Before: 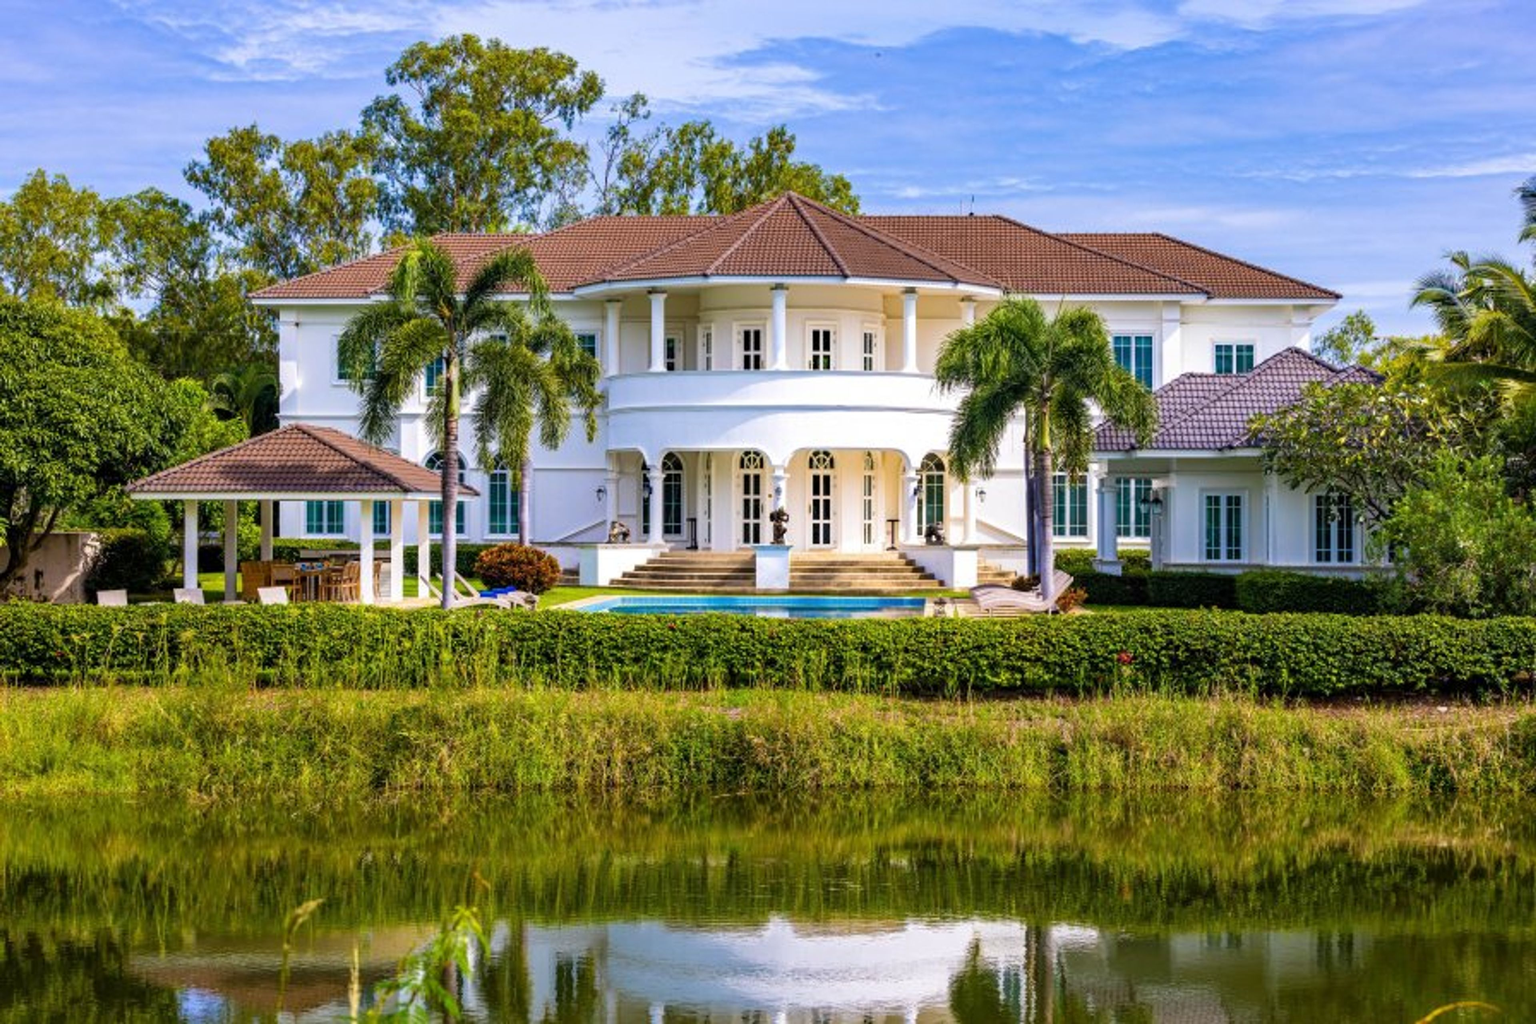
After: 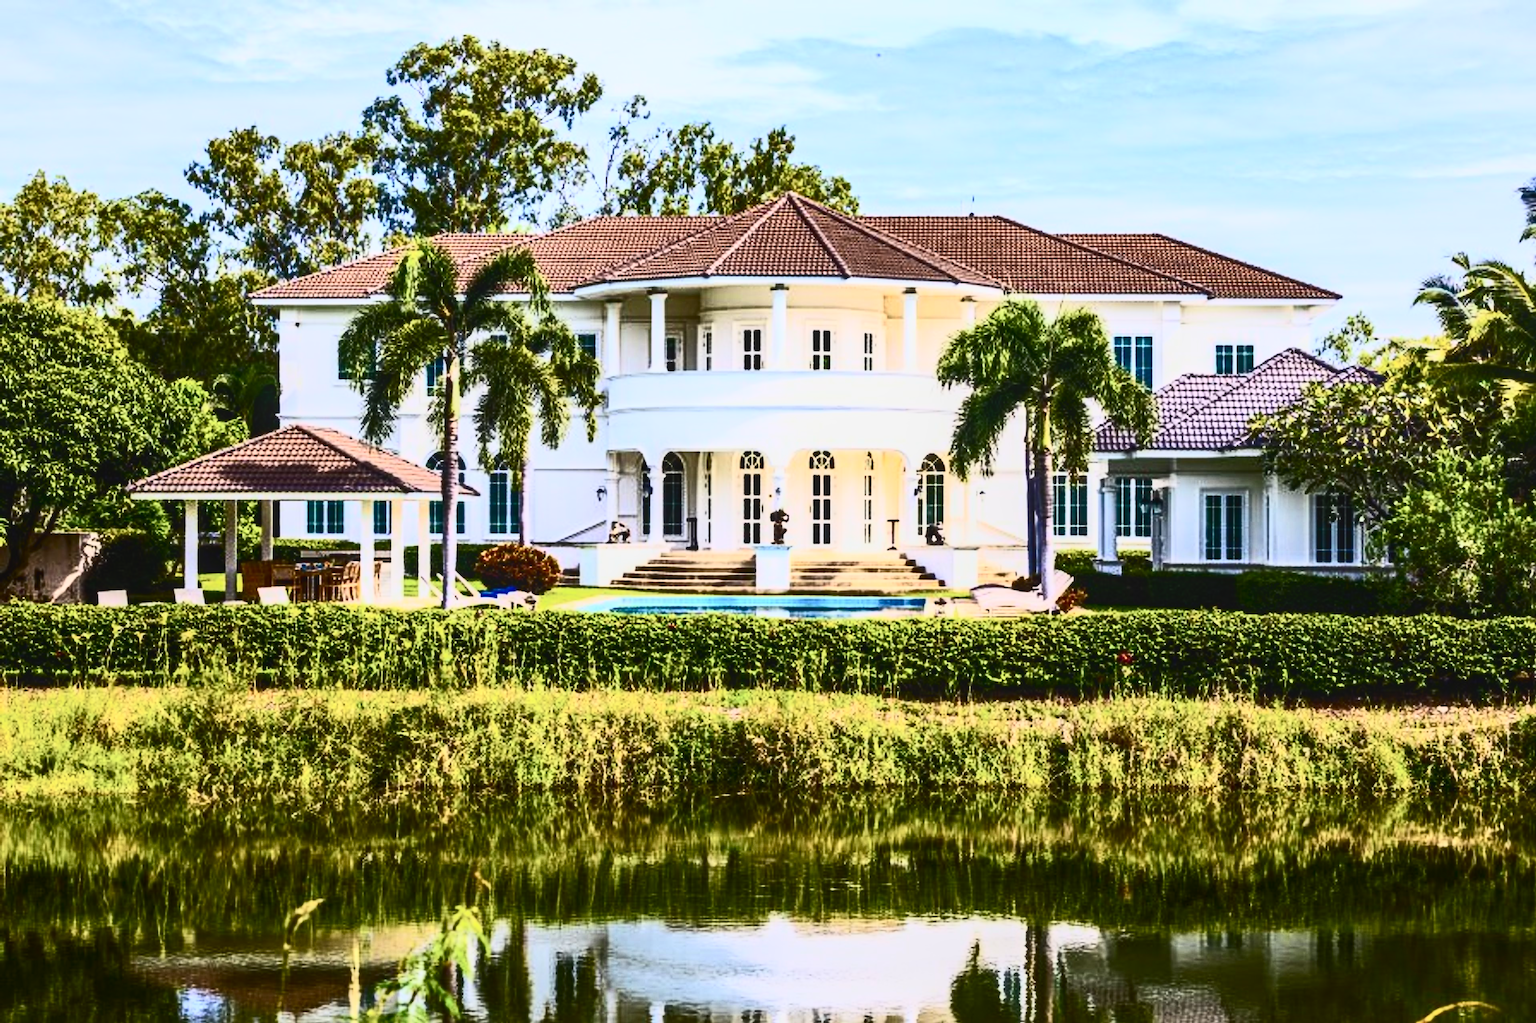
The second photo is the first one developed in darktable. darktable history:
contrast brightness saturation: contrast 0.93, brightness 0.2
local contrast: detail 110%
